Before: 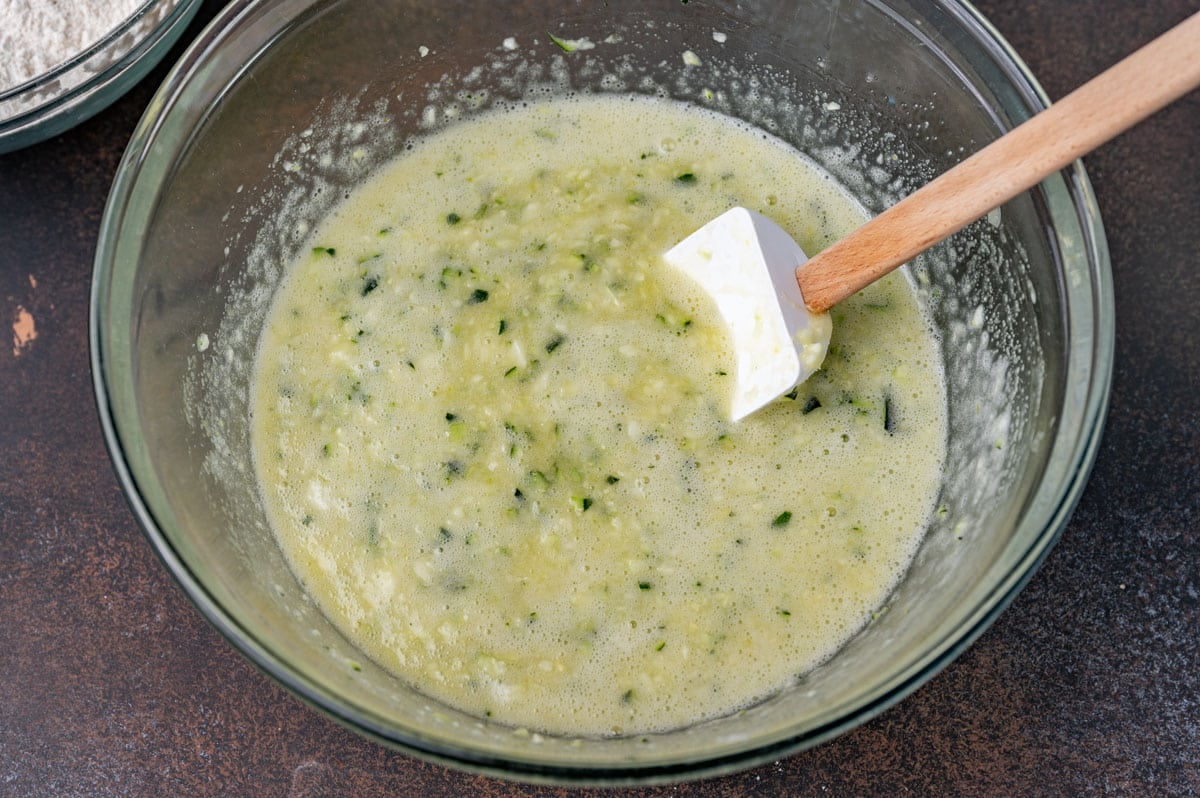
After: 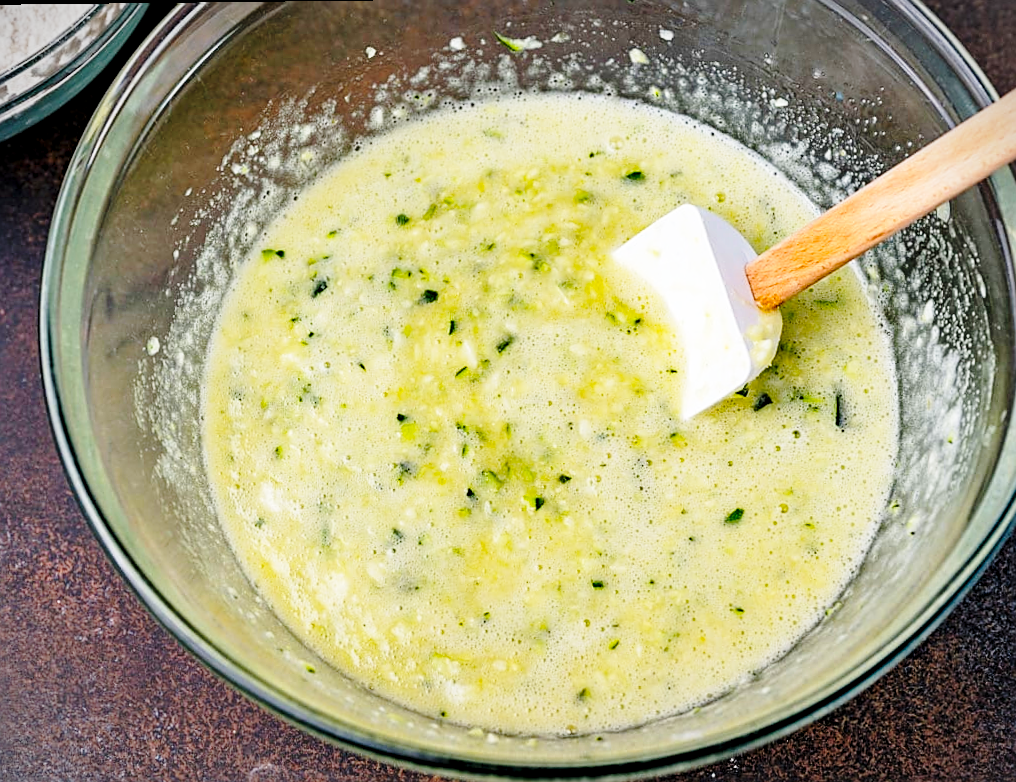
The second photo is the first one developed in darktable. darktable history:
sharpen: on, module defaults
vignetting: fall-off start 100.94%, brightness -0.41, saturation -0.308, width/height ratio 1.306
crop and rotate: angle 0.651°, left 4.494%, top 1.078%, right 11.451%, bottom 2.56%
base curve: curves: ch0 [(0, 0) (0.028, 0.03) (0.121, 0.232) (0.46, 0.748) (0.859, 0.968) (1, 1)], preserve colors none
color balance rgb: global offset › luminance -0.509%, perceptual saturation grading › global saturation 25.136%, global vibrance 20%
